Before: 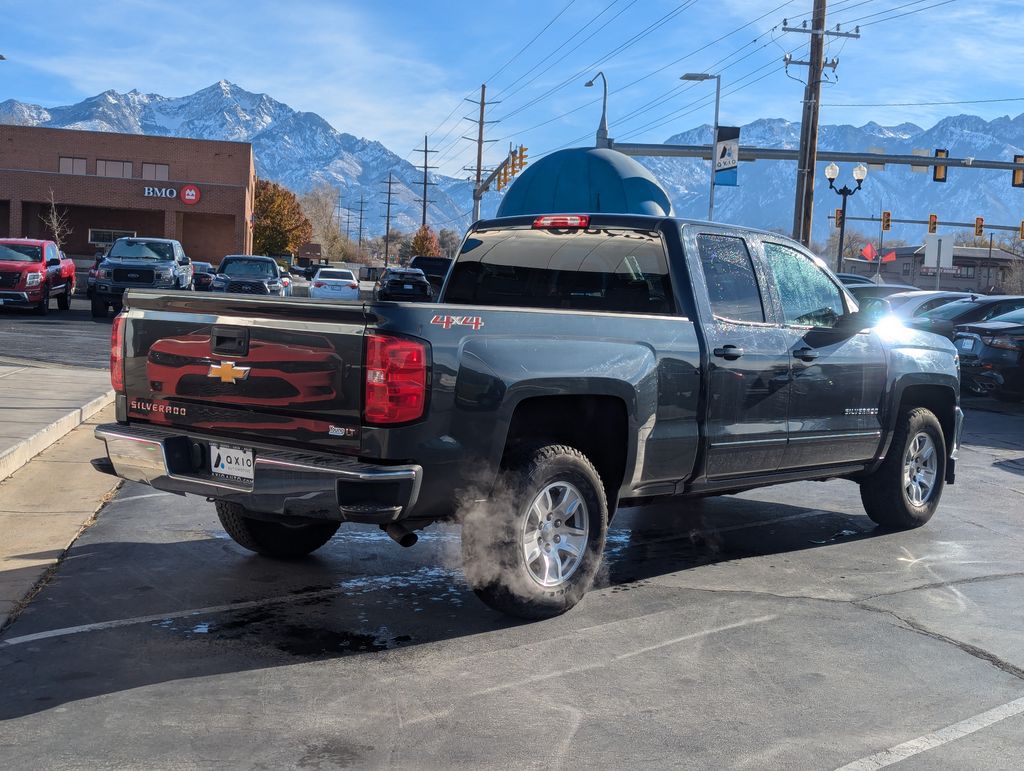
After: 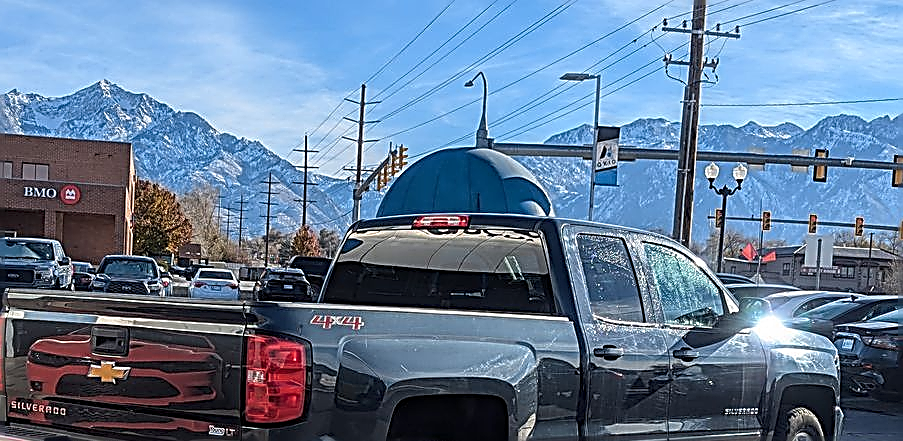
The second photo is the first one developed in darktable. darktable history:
crop and rotate: left 11.812%, bottom 42.776%
local contrast: on, module defaults
sharpen: amount 2
